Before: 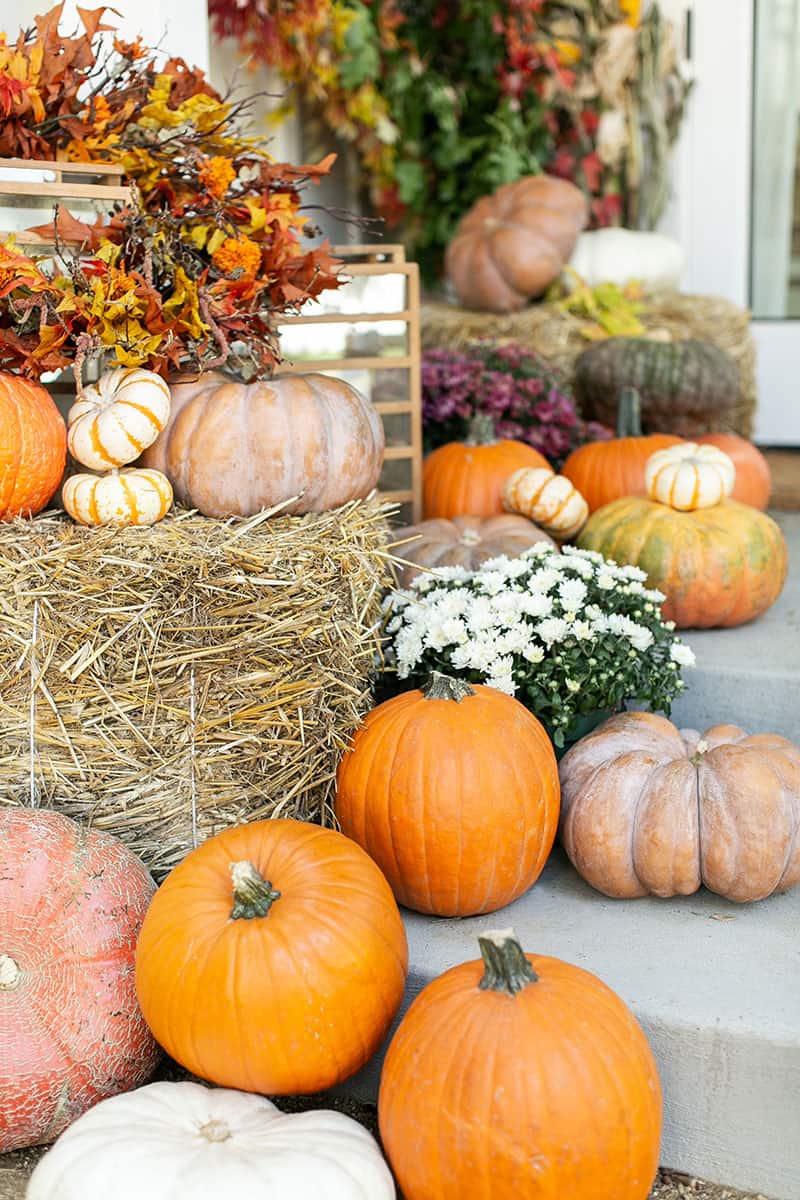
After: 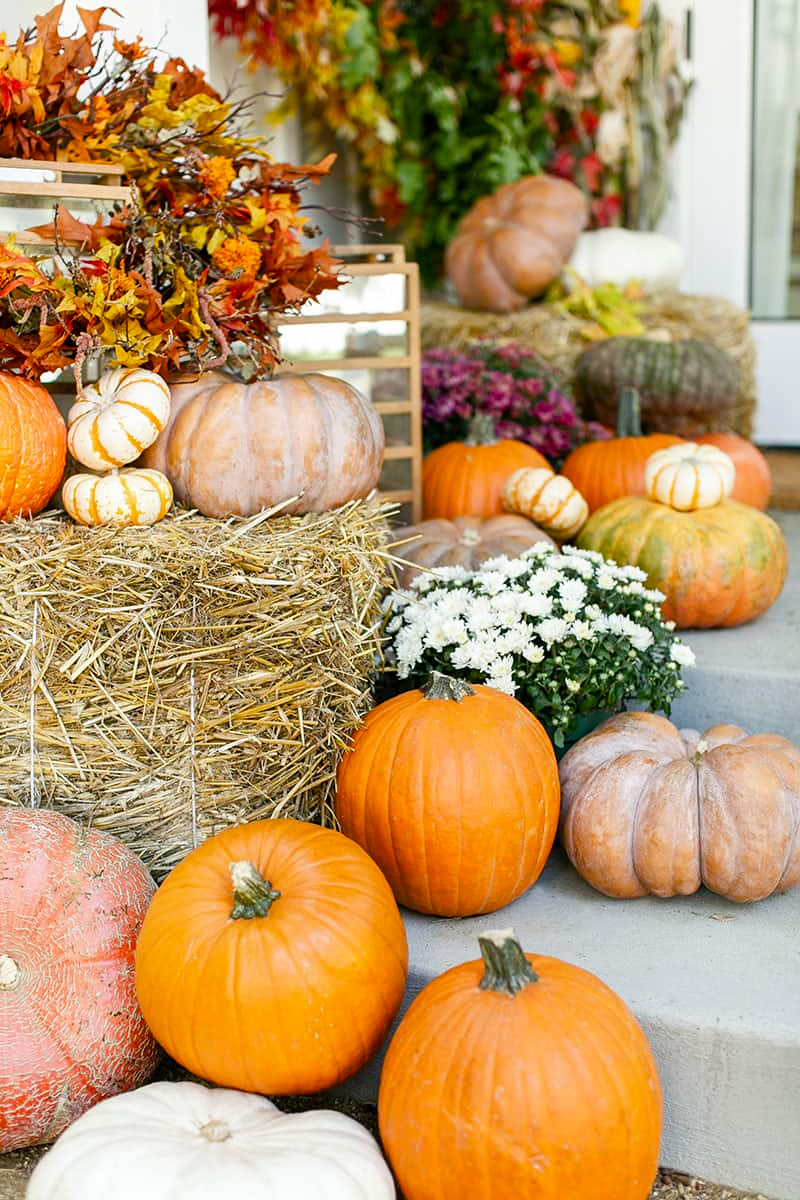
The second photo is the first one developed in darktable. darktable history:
color balance rgb: perceptual saturation grading › global saturation 27.153%, perceptual saturation grading › highlights -28.731%, perceptual saturation grading › mid-tones 15.587%, perceptual saturation grading › shadows 33.574%
